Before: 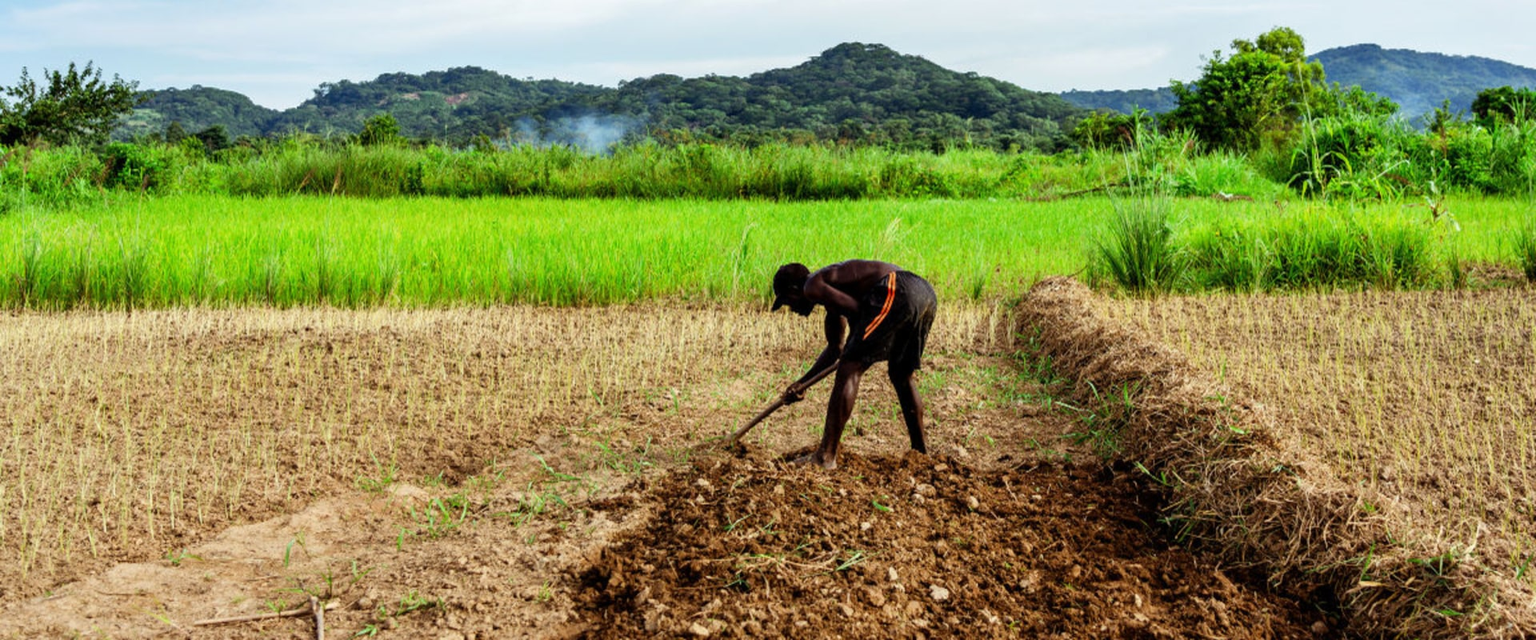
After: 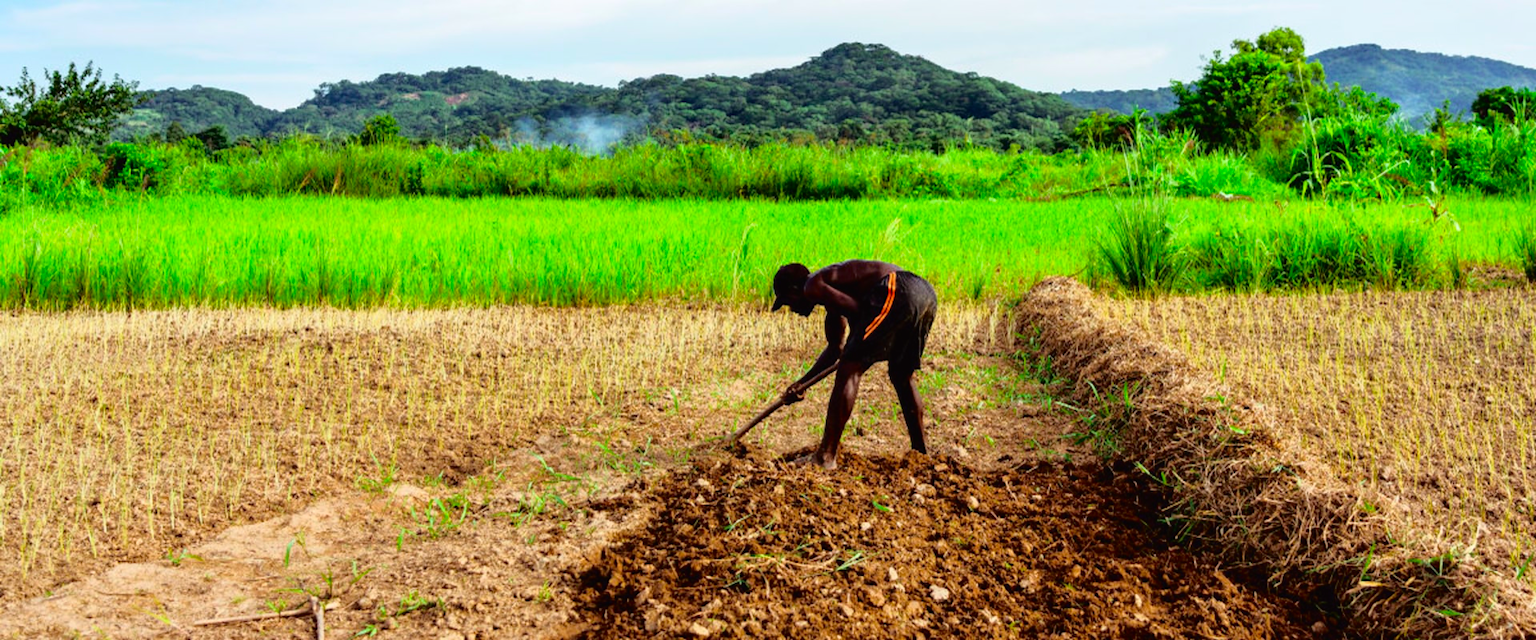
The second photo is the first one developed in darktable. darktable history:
tone curve: curves: ch0 [(0, 0.013) (0.117, 0.081) (0.257, 0.259) (0.408, 0.45) (0.611, 0.64) (0.81, 0.857) (1, 1)]; ch1 [(0, 0) (0.287, 0.198) (0.501, 0.506) (0.56, 0.584) (0.715, 0.741) (0.976, 0.992)]; ch2 [(0, 0) (0.369, 0.362) (0.5, 0.5) (0.537, 0.547) (0.59, 0.603) (0.681, 0.754) (1, 1)], color space Lab, independent channels, preserve colors none
